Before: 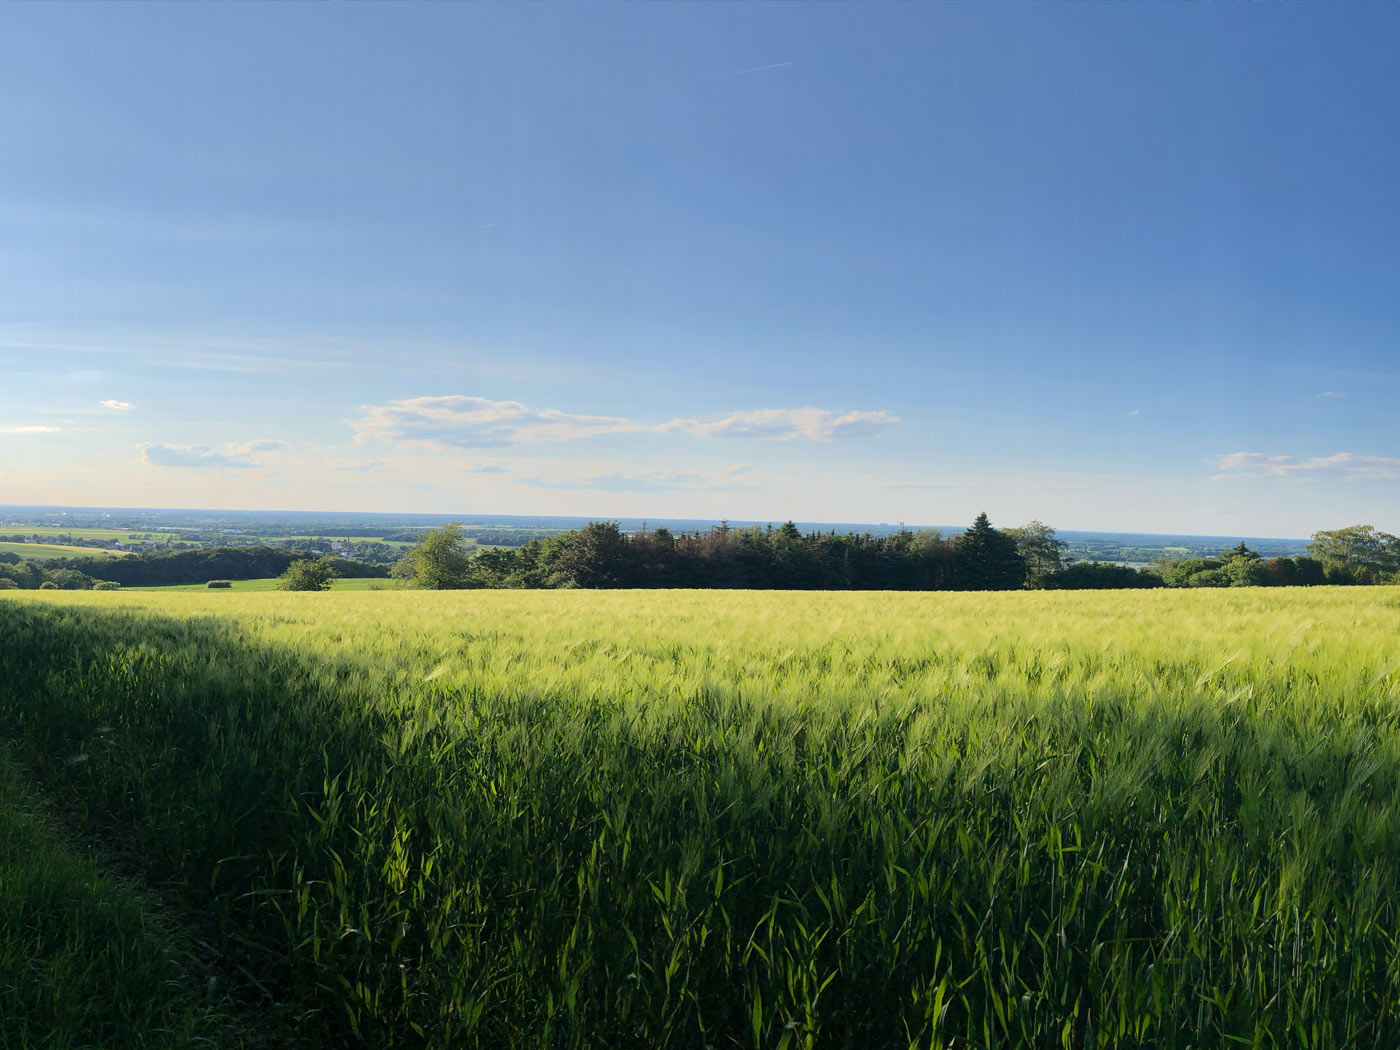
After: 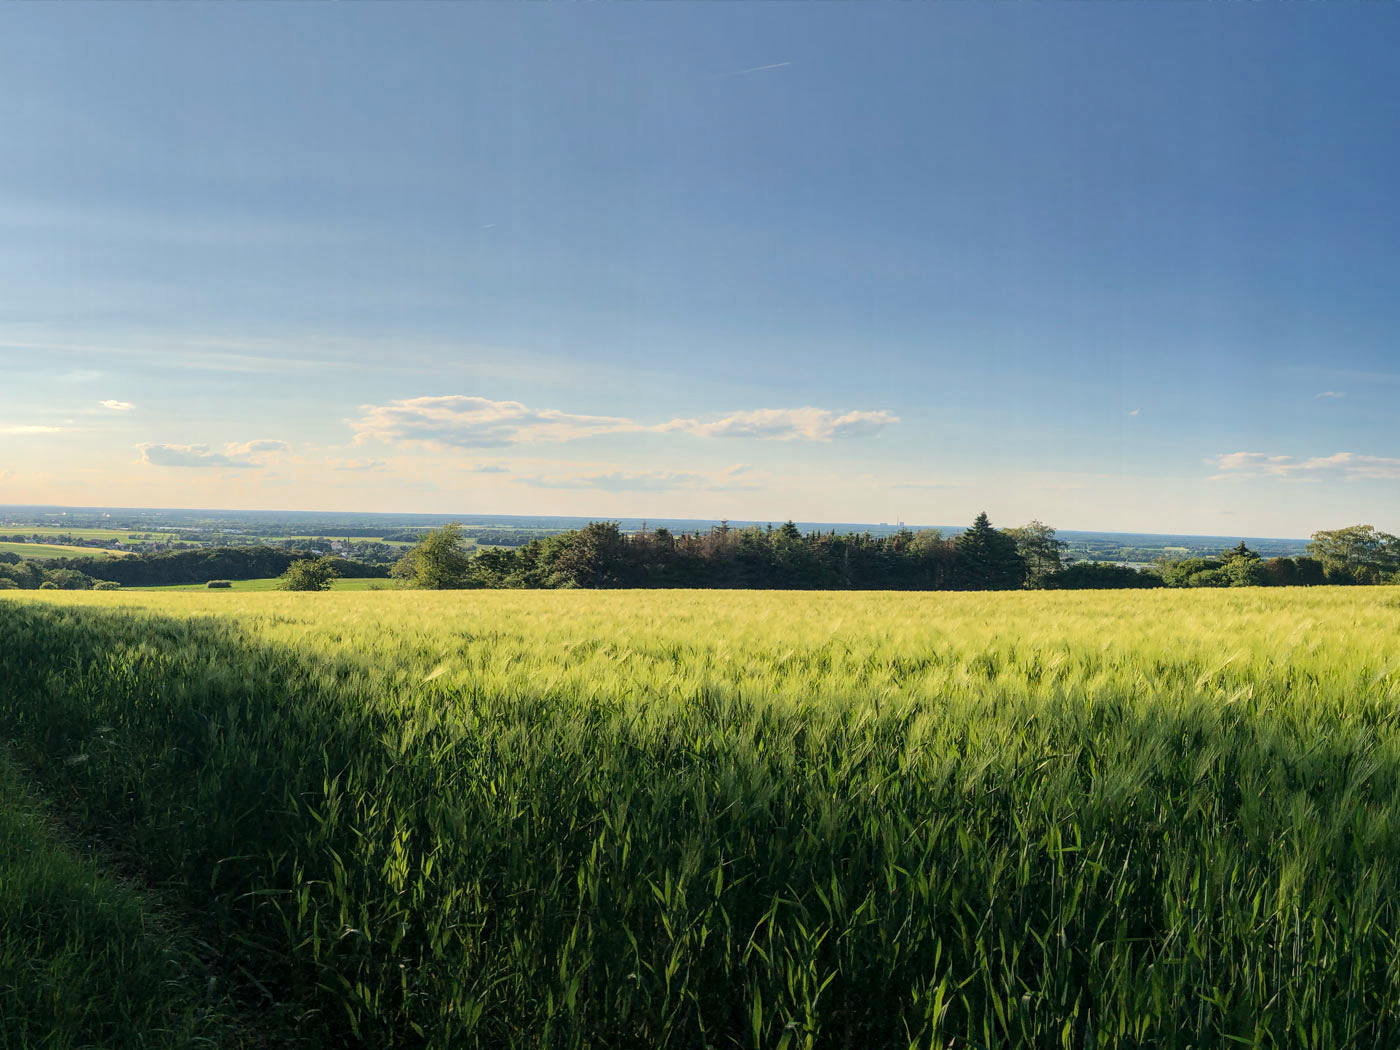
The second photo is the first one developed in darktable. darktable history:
white balance: red 1.045, blue 0.932
local contrast: detail 130%
